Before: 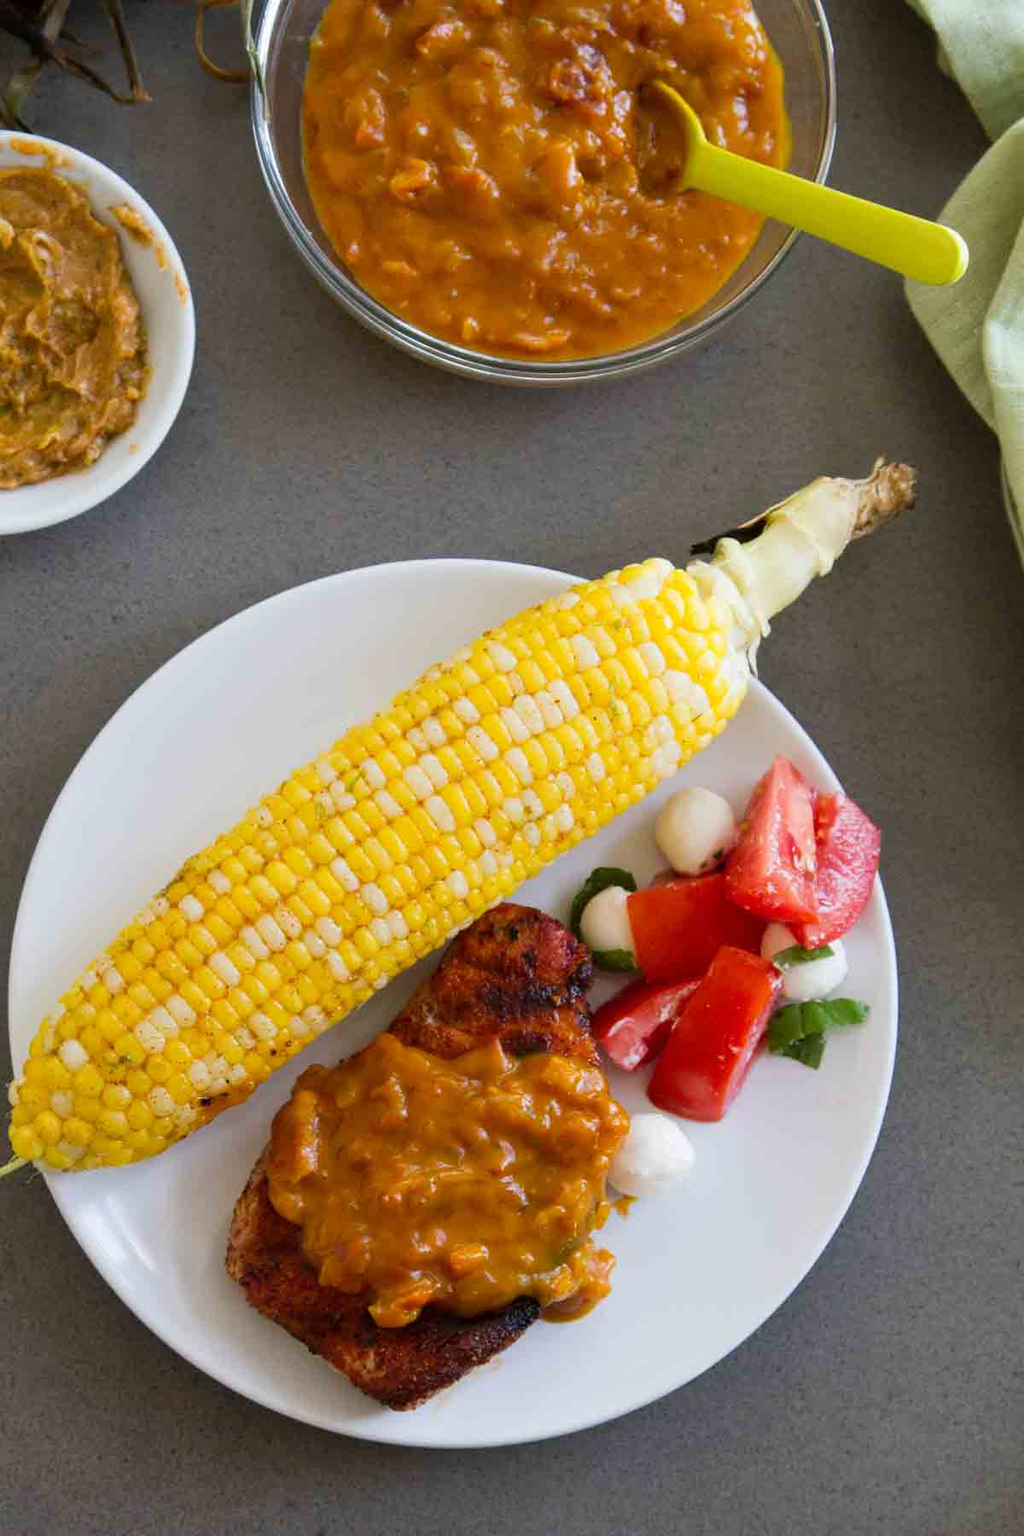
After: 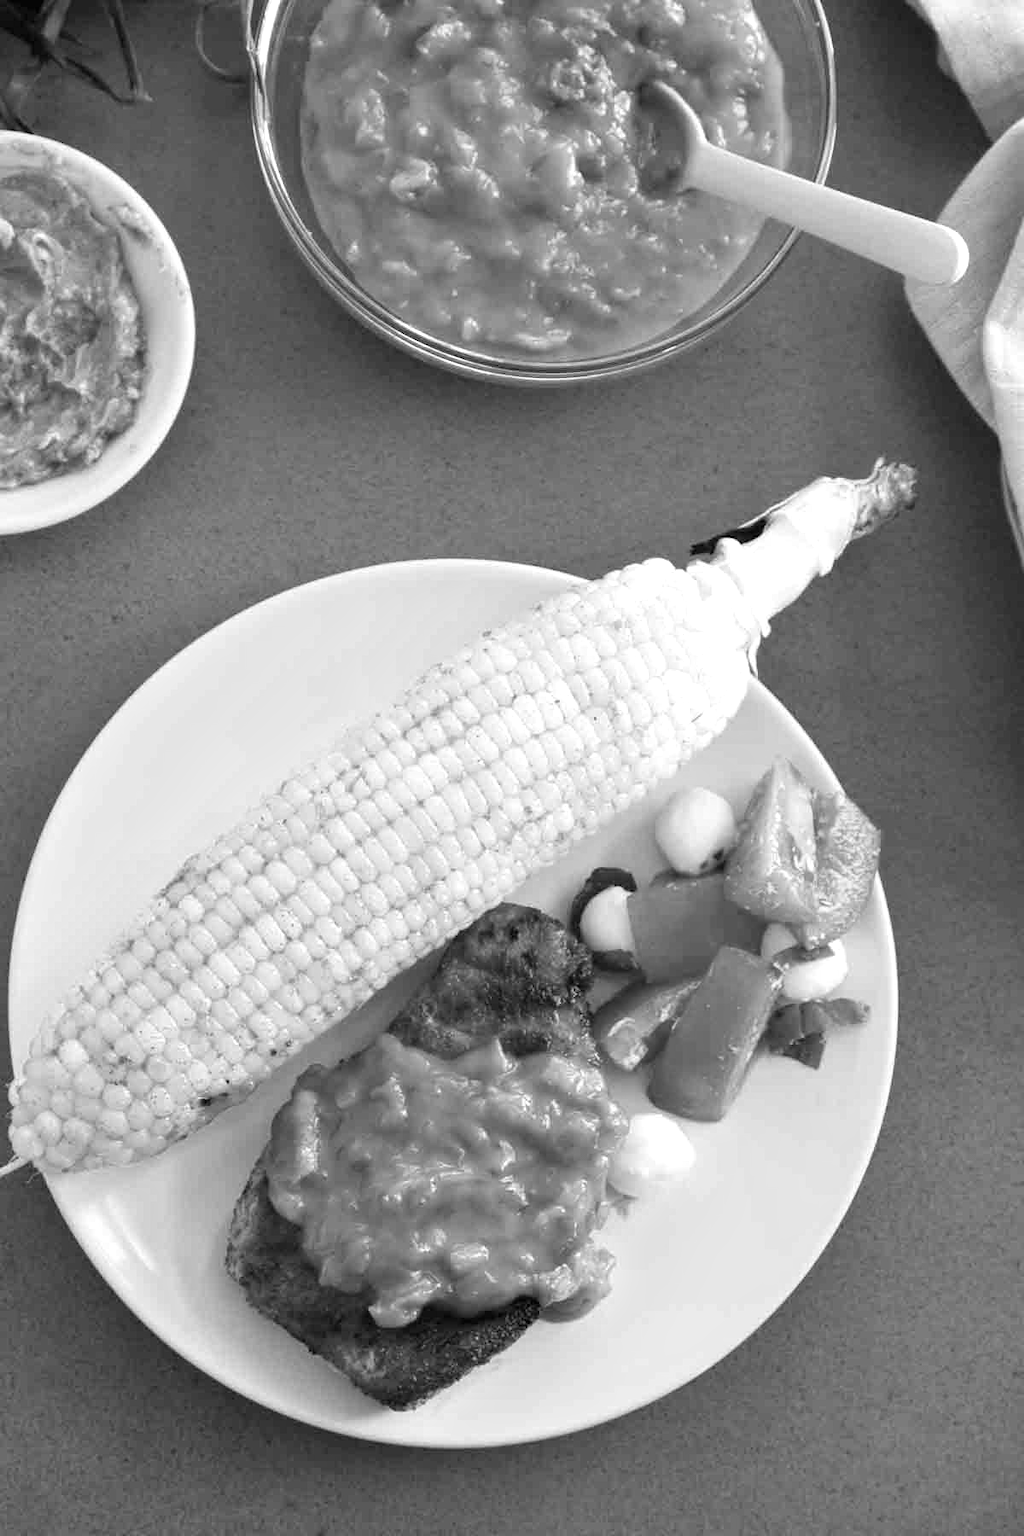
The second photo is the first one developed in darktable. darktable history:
white balance: red 1.188, blue 1.11
monochrome: a 26.22, b 42.67, size 0.8
exposure: exposure 0.507 EV, compensate highlight preservation false
